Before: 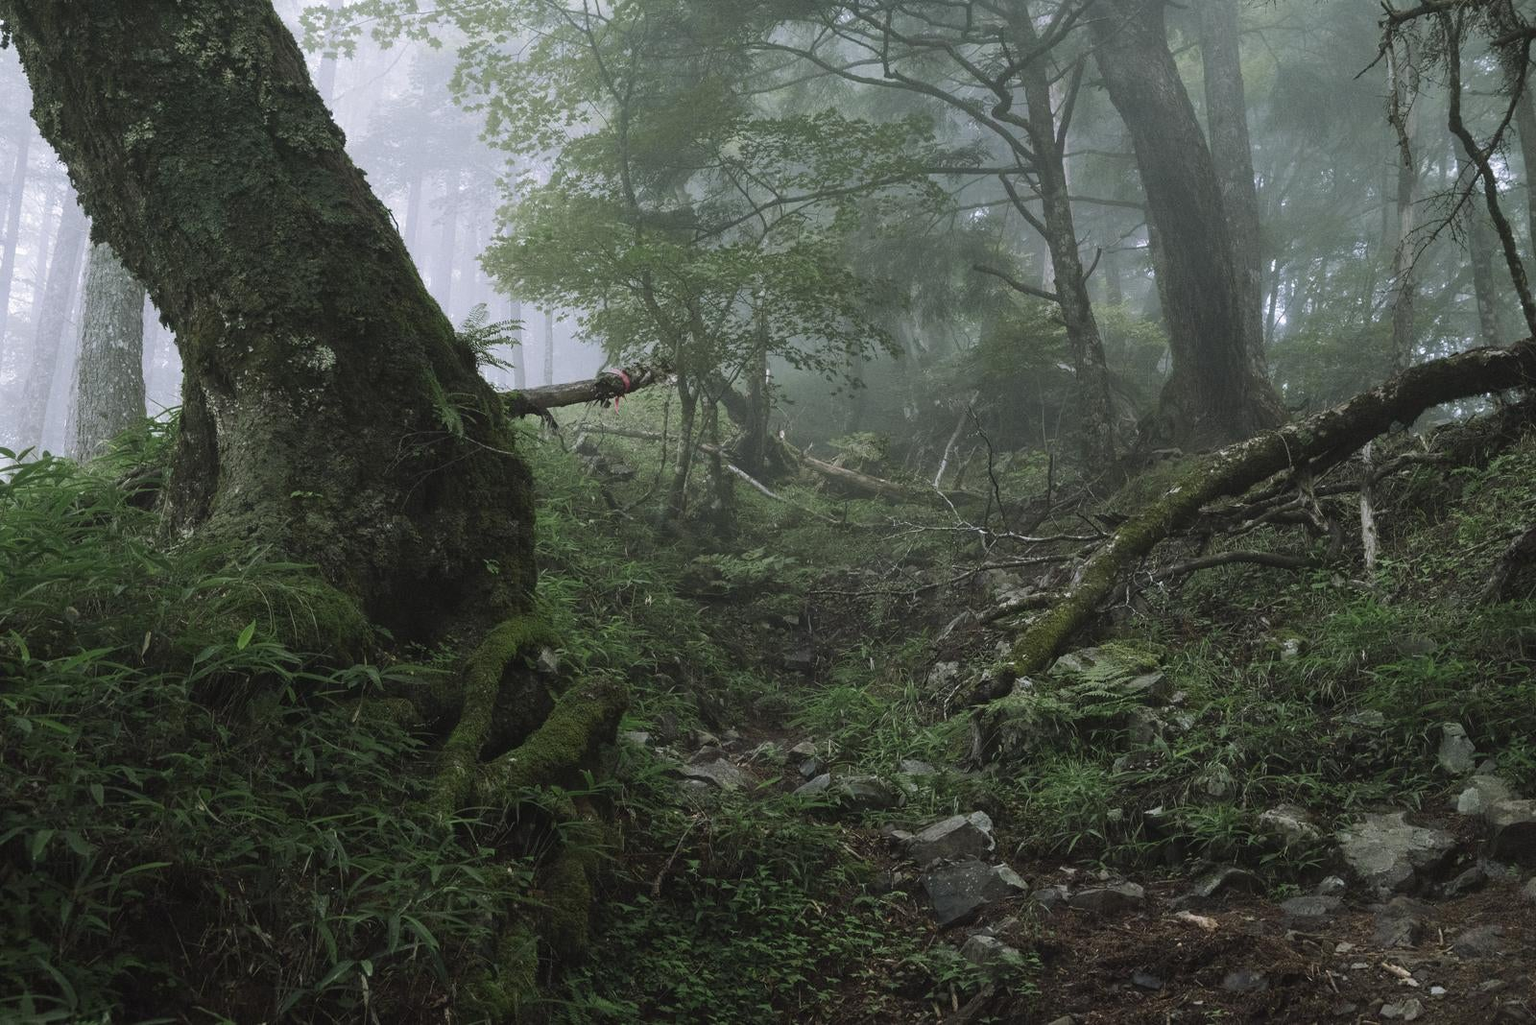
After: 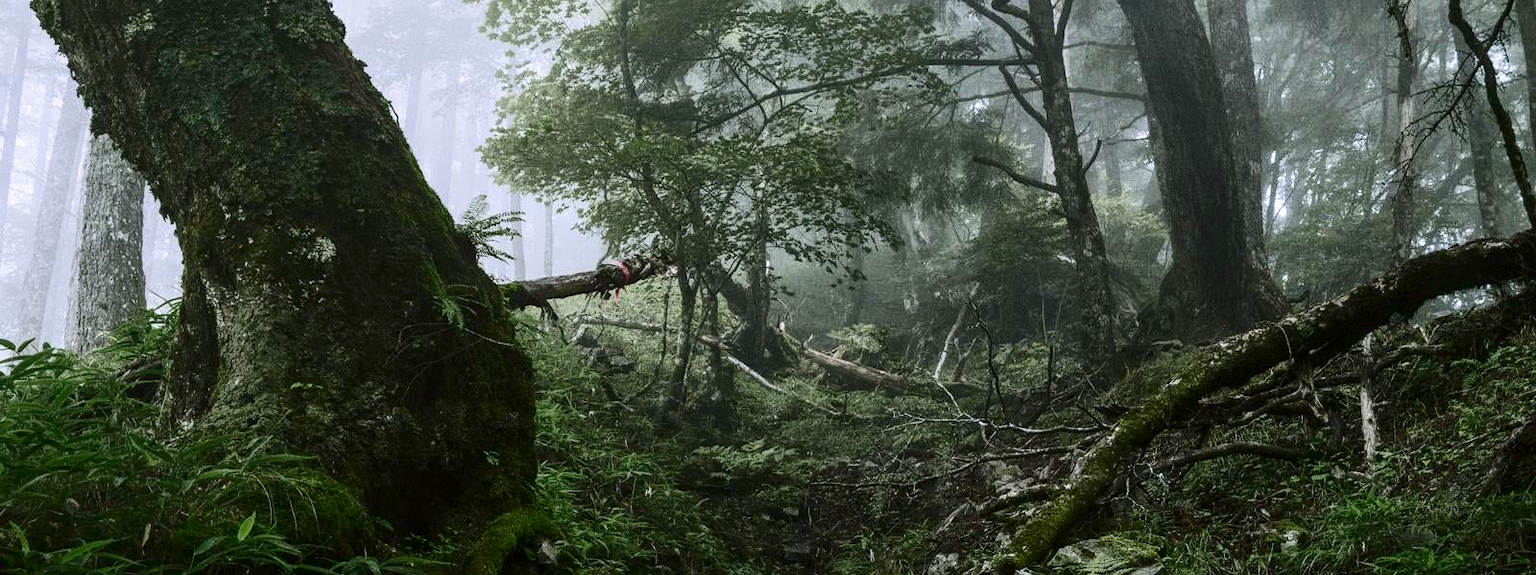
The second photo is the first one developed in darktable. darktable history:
white balance: emerald 1
crop and rotate: top 10.605%, bottom 33.274%
color balance: output saturation 120%
local contrast: on, module defaults
shadows and highlights: on, module defaults
tone equalizer: on, module defaults
contrast brightness saturation: contrast 0.5, saturation -0.1
